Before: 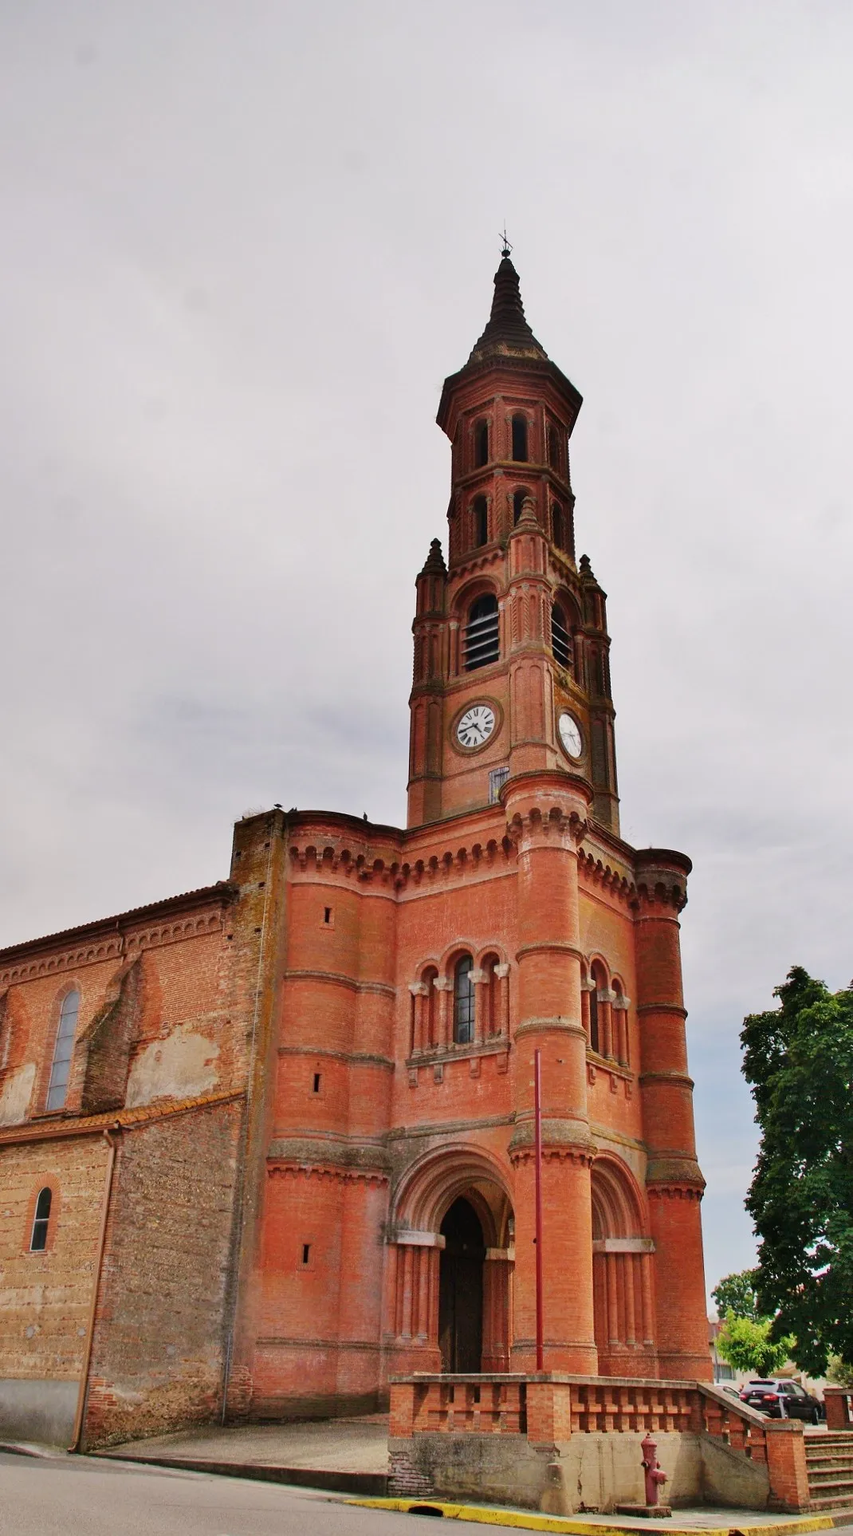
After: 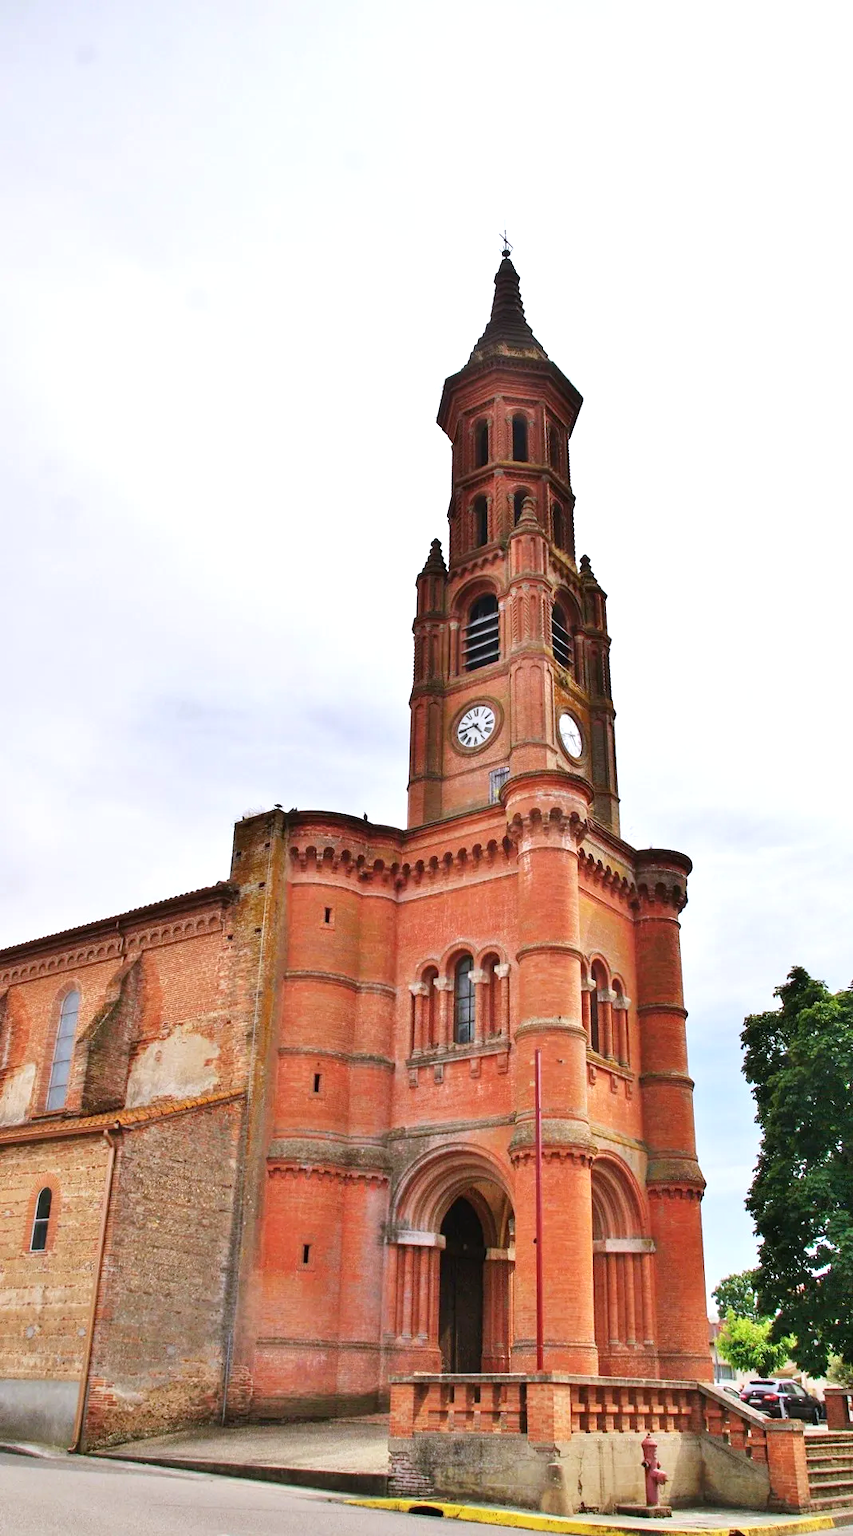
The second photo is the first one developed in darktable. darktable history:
exposure: exposure 0.7 EV, compensate highlight preservation false
white balance: red 0.967, blue 1.049
